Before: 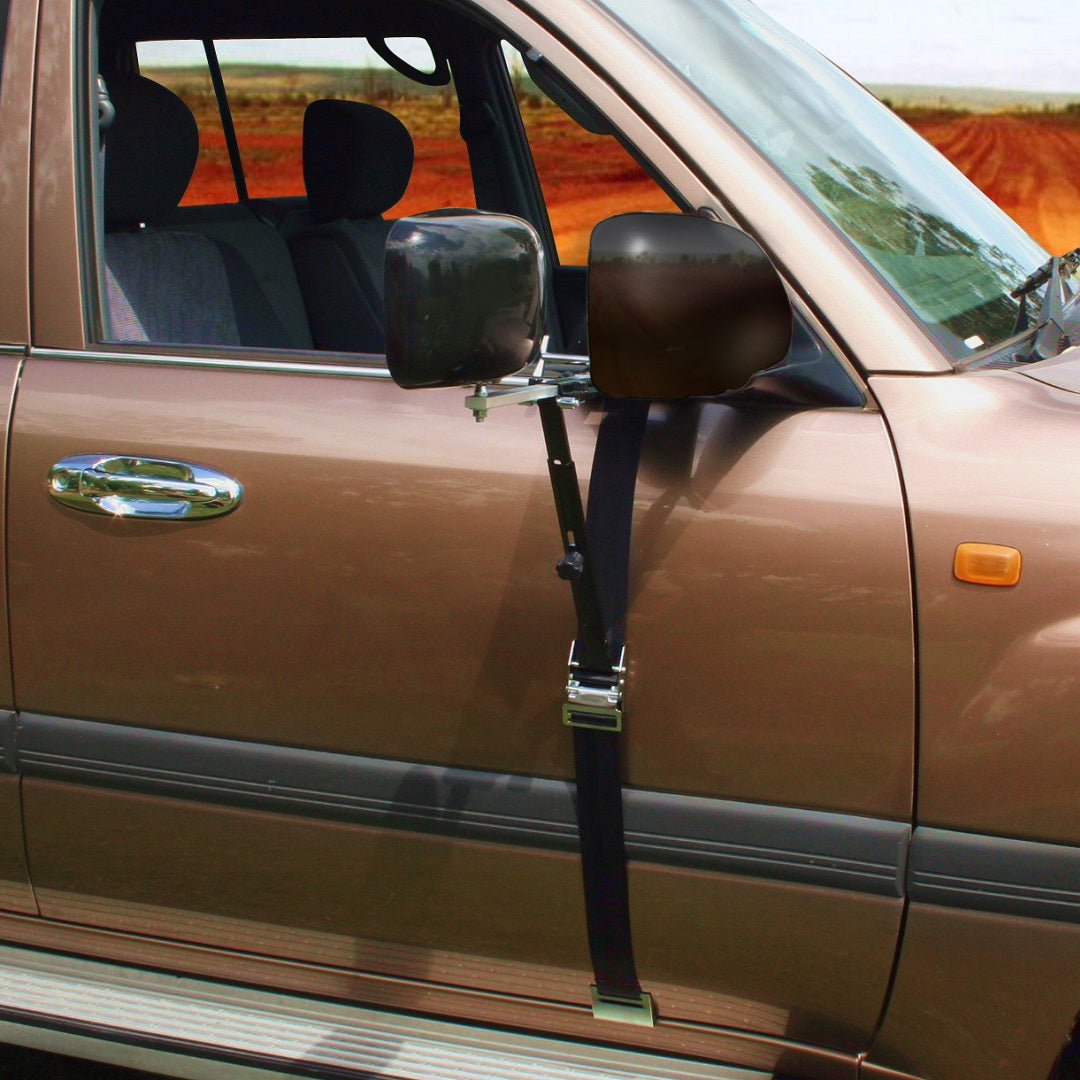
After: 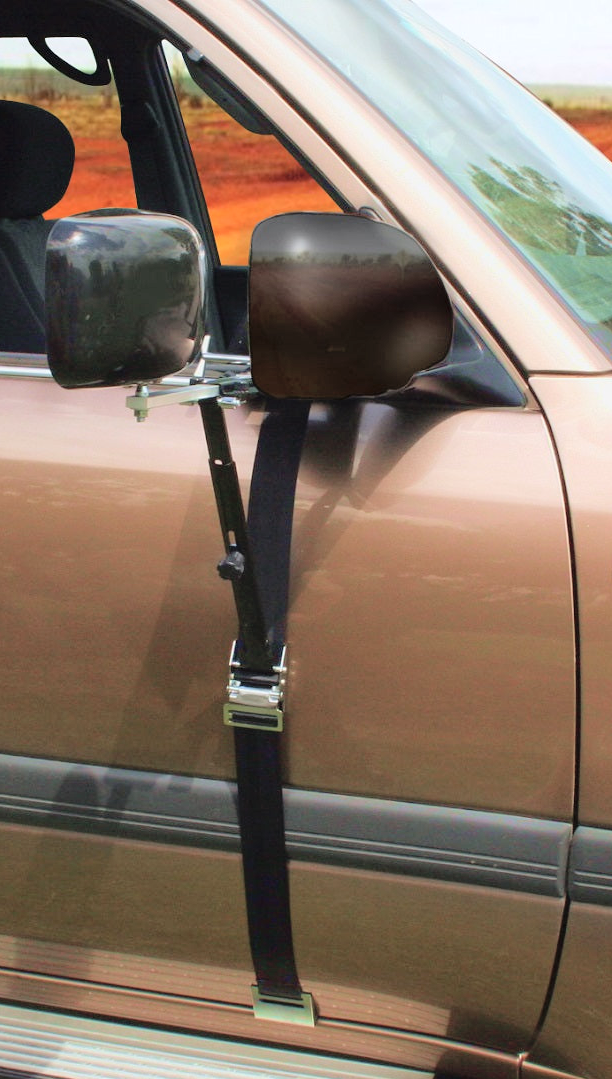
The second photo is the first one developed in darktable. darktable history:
crop: left 31.466%, top 0.017%, right 11.808%
tone curve: curves: ch0 [(0, 0) (0.26, 0.424) (0.417, 0.585) (1, 1)], color space Lab, independent channels, preserve colors none
